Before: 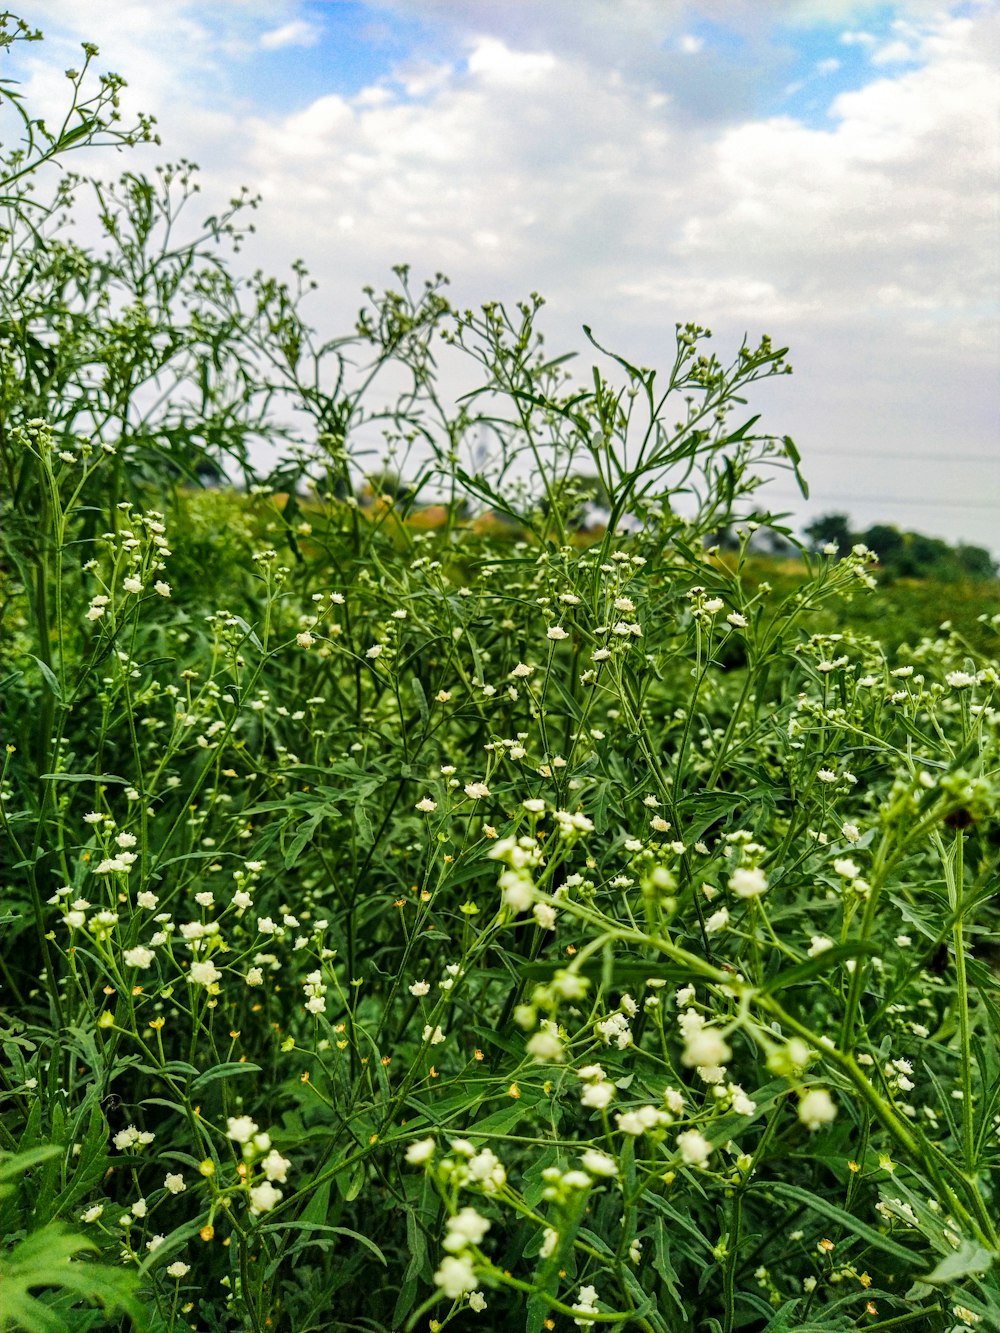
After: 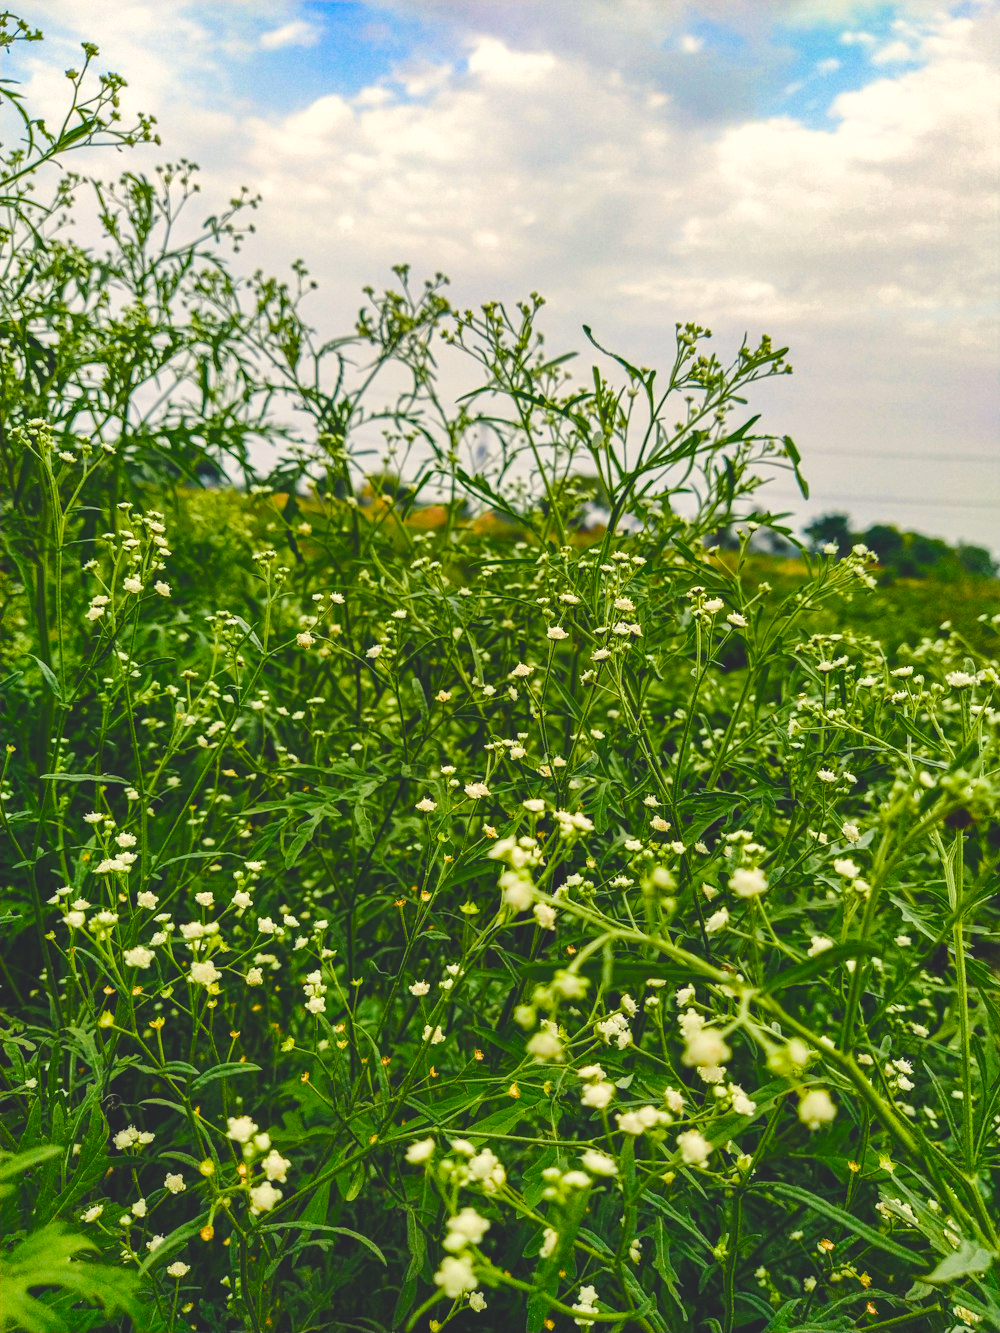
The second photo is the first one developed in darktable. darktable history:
color balance rgb: shadows lift › chroma 3%, shadows lift › hue 280.8°, power › hue 330°, highlights gain › chroma 3%, highlights gain › hue 75.6°, global offset › luminance 2%, perceptual saturation grading › global saturation 20%, perceptual saturation grading › highlights -25%, perceptual saturation grading › shadows 50%, global vibrance 20.33%
haze removal: compatibility mode true, adaptive false
